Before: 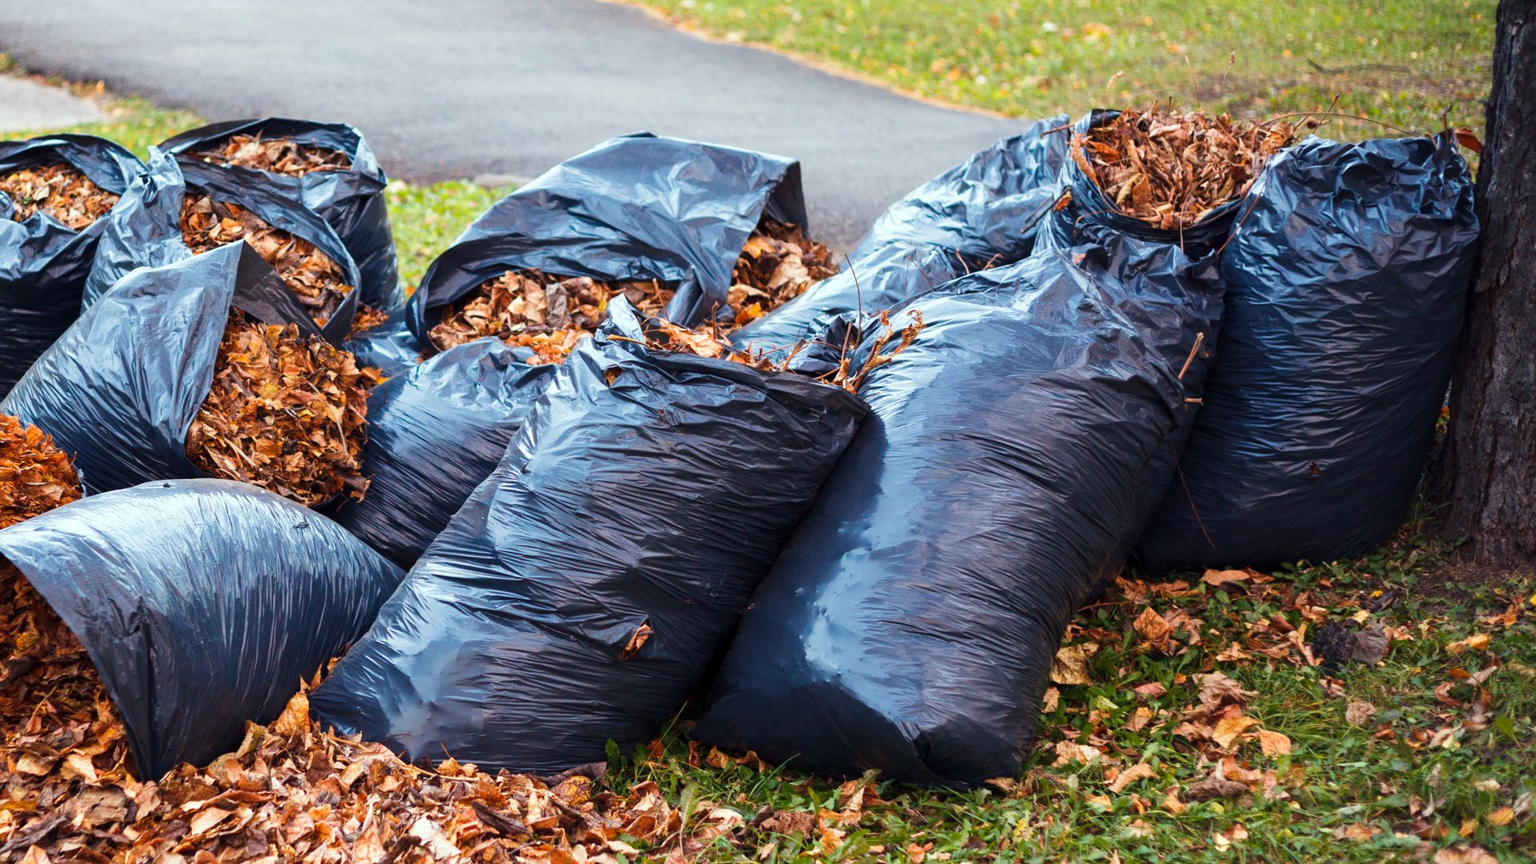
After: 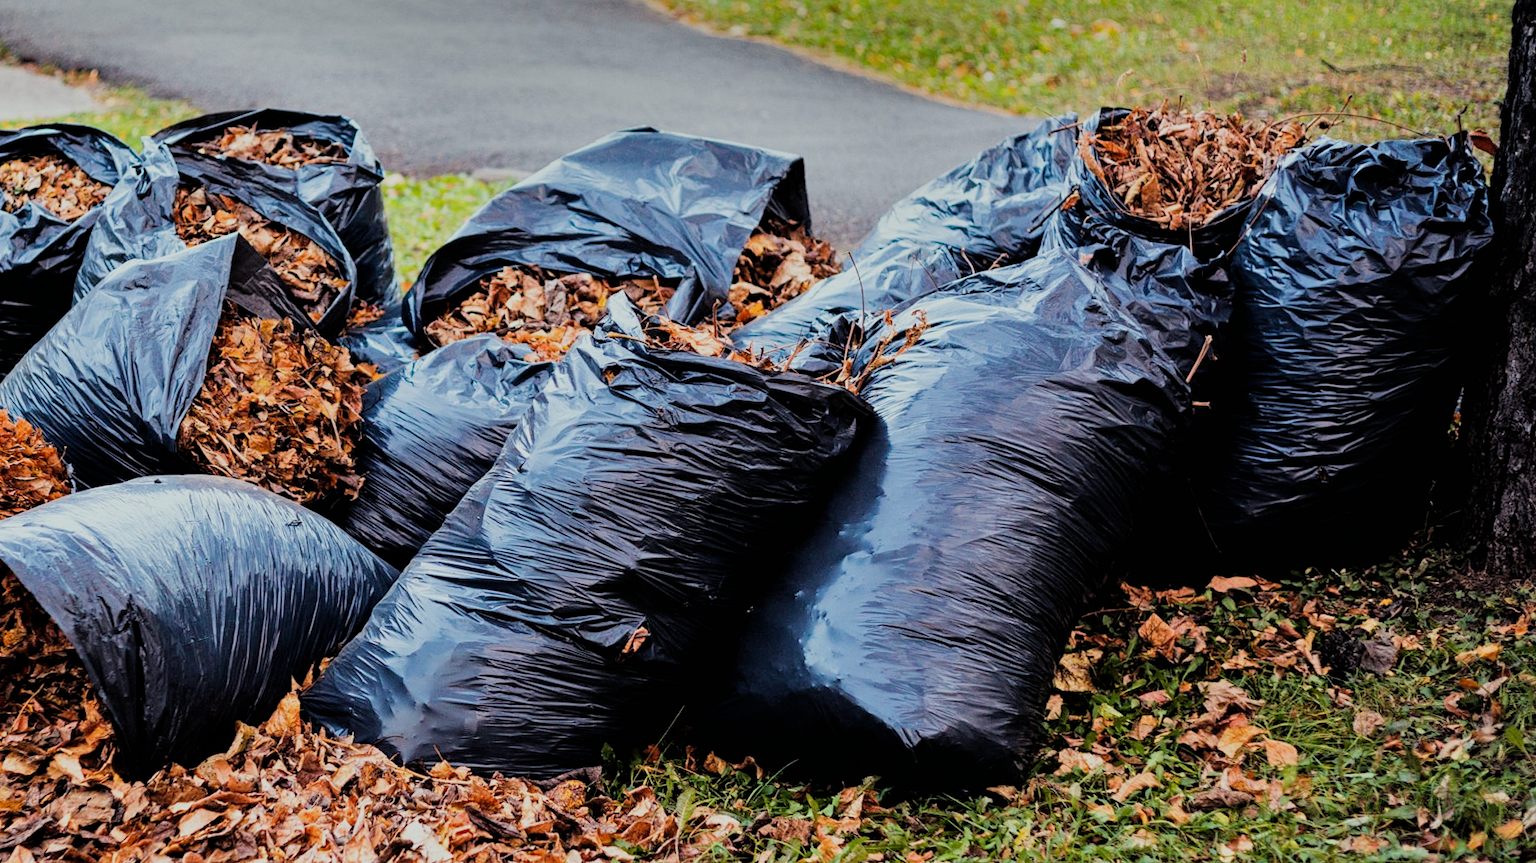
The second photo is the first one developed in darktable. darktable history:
filmic rgb: black relative exposure -4.14 EV, white relative exposure 5.1 EV, hardness 2.11, contrast 1.165
contrast equalizer: y [[0.5, 0.5, 0.5, 0.512, 0.552, 0.62], [0.5 ×6], [0.5 ×4, 0.504, 0.553], [0 ×6], [0 ×6]]
shadows and highlights: shadows 24.5, highlights -78.15, soften with gaussian
crop and rotate: angle -0.5°
